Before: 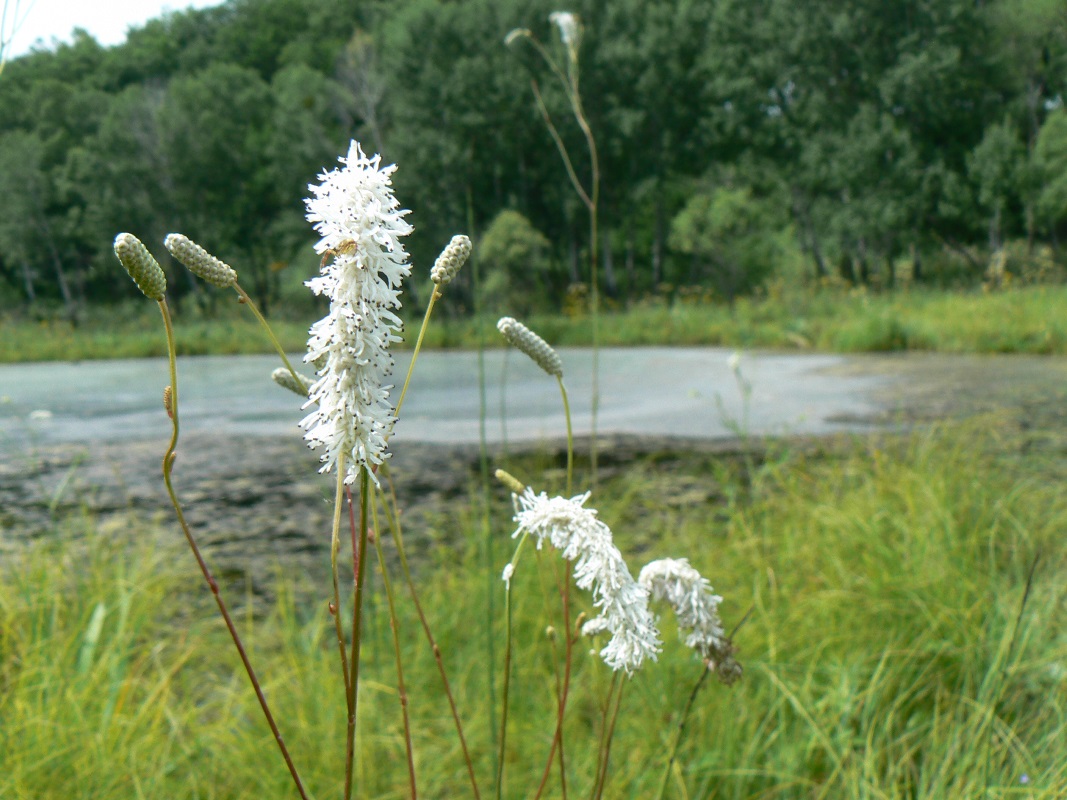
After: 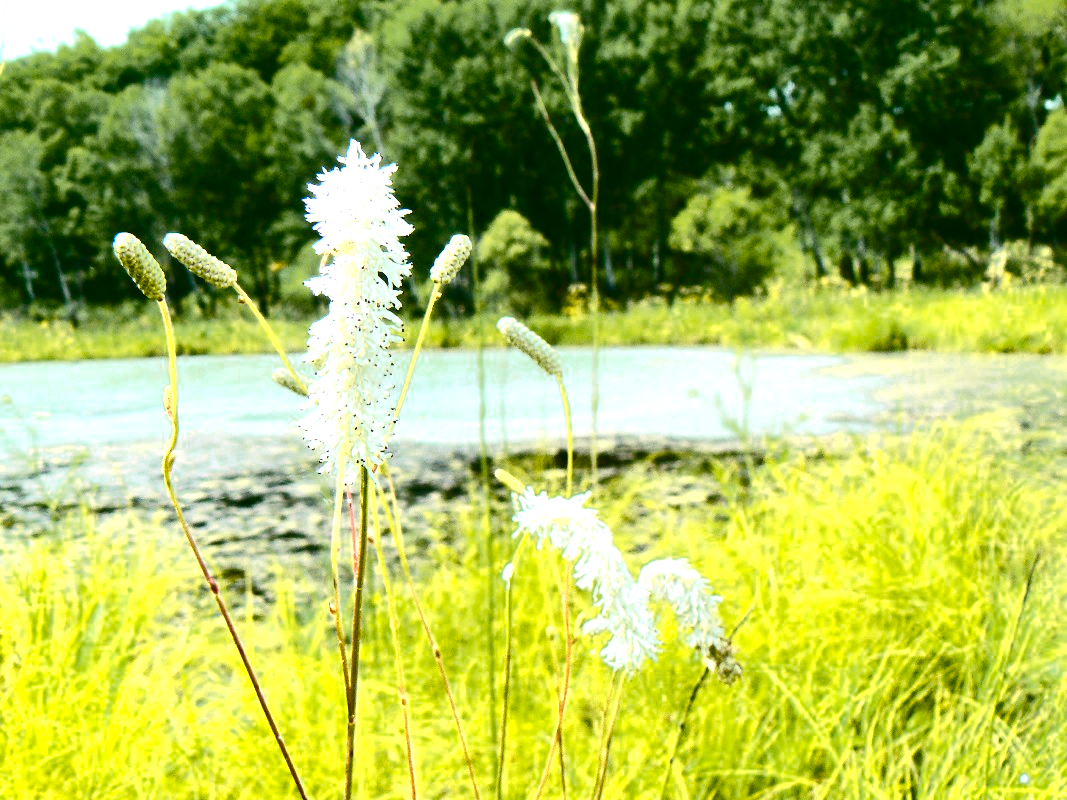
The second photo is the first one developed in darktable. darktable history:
color balance rgb: linear chroma grading › global chroma 15.365%, perceptual saturation grading › global saturation 20%, perceptual saturation grading › highlights -25.244%, perceptual saturation grading › shadows 24.196%
color zones: curves: ch0 [(0.099, 0.624) (0.257, 0.596) (0.384, 0.376) (0.529, 0.492) (0.697, 0.564) (0.768, 0.532) (0.908, 0.644)]; ch1 [(0.112, 0.564) (0.254, 0.612) (0.432, 0.676) (0.592, 0.456) (0.743, 0.684) (0.888, 0.536)]; ch2 [(0.25, 0.5) (0.469, 0.36) (0.75, 0.5)]
exposure: black level correction 0, exposure 1.2 EV, compensate highlight preservation false
contrast brightness saturation: contrast 0.489, saturation -0.097
